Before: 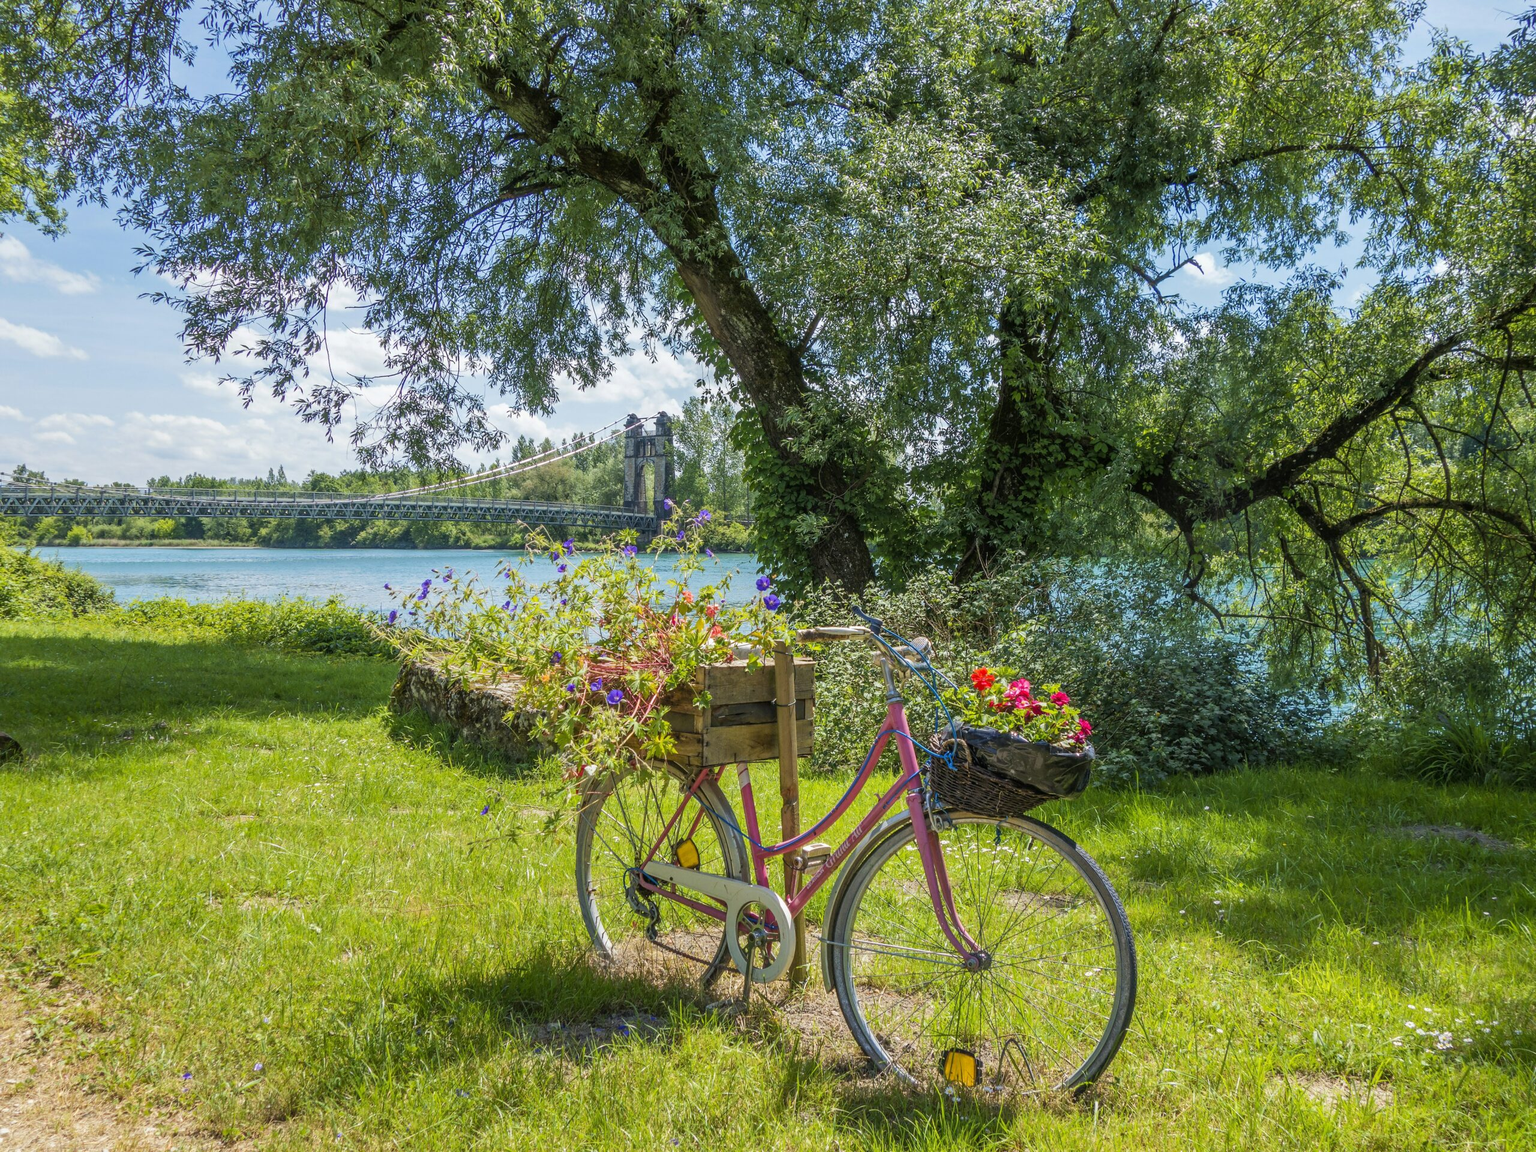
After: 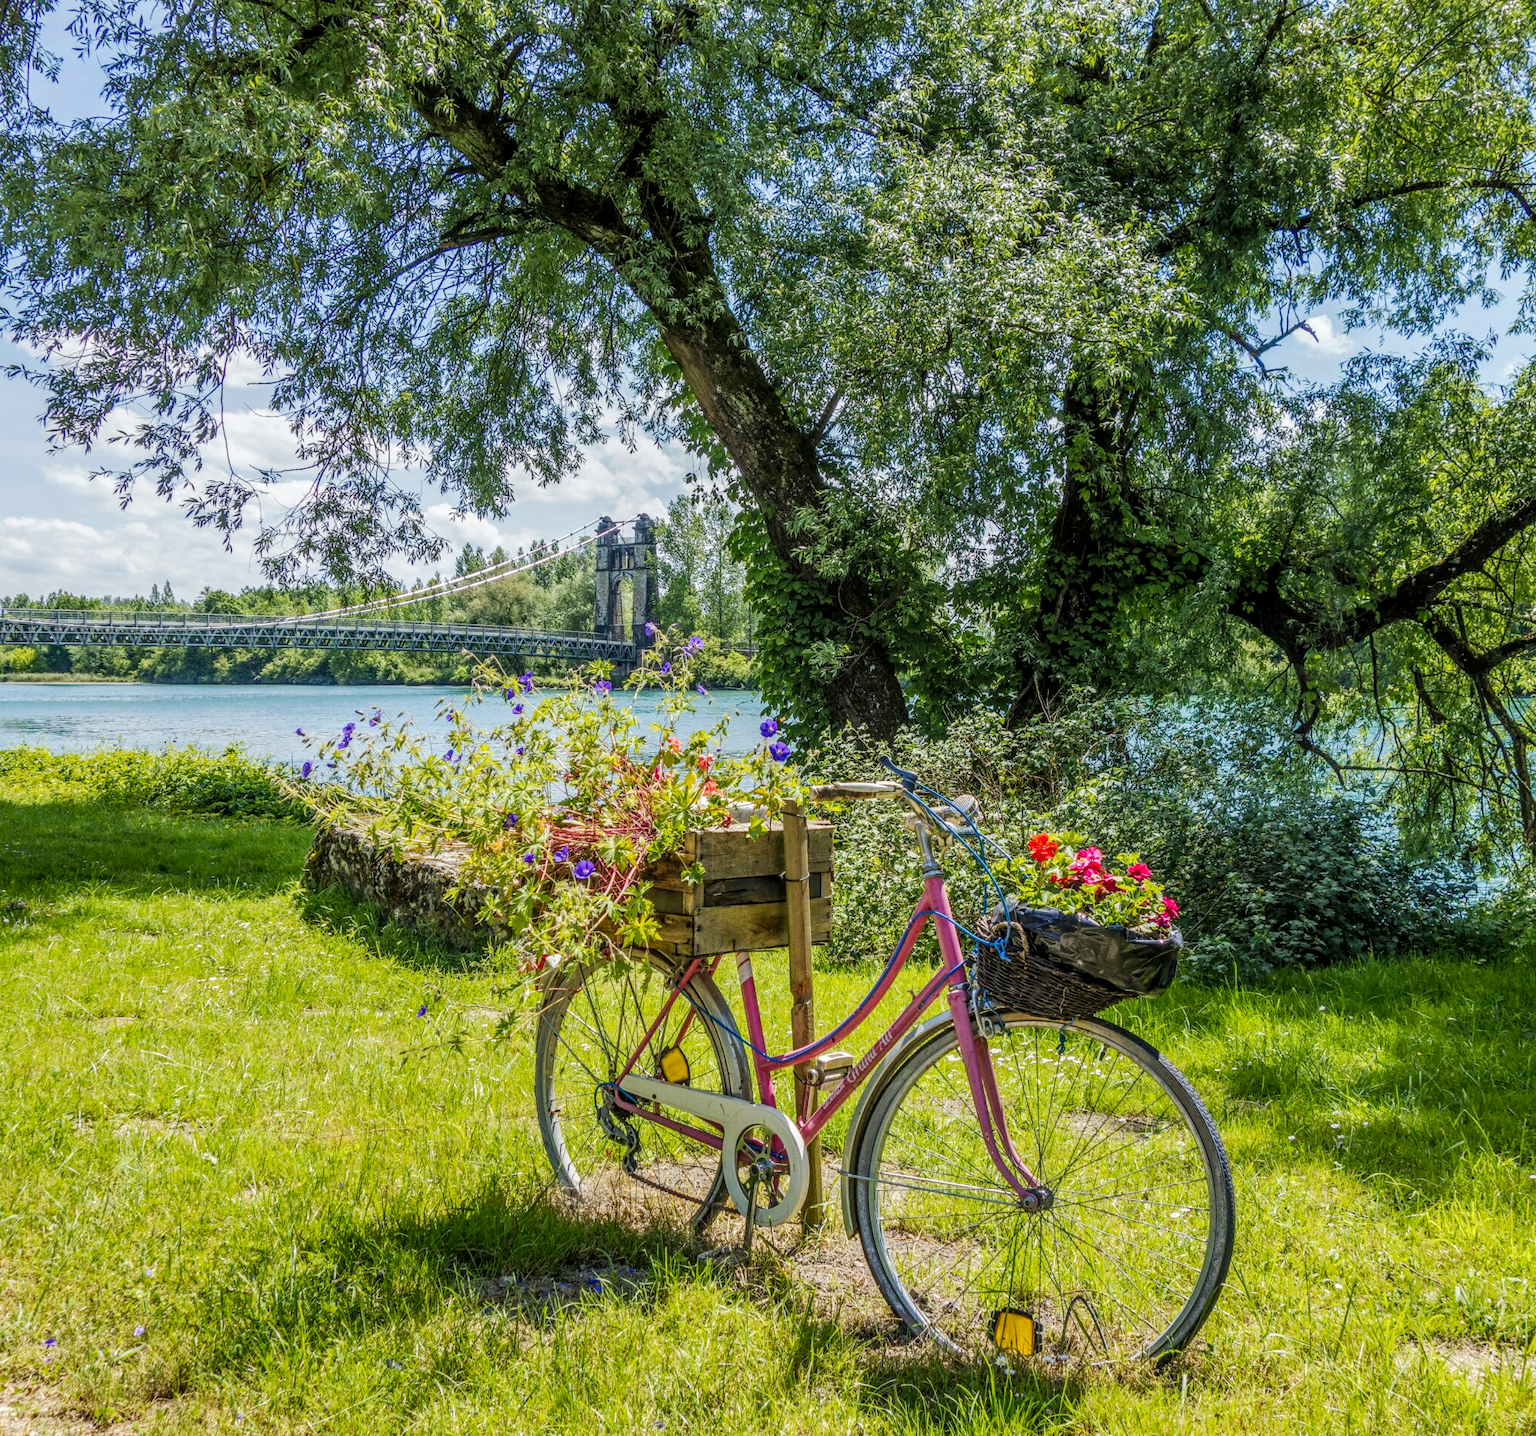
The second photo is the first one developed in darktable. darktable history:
tone curve: curves: ch0 [(0.003, 0) (0.066, 0.031) (0.163, 0.112) (0.264, 0.238) (0.395, 0.408) (0.517, 0.56) (0.684, 0.734) (0.791, 0.814) (1, 1)]; ch1 [(0, 0) (0.164, 0.115) (0.337, 0.332) (0.39, 0.398) (0.464, 0.461) (0.501, 0.5) (0.507, 0.5) (0.534, 0.532) (0.577, 0.59) (0.652, 0.681) (0.733, 0.749) (0.811, 0.796) (1, 1)]; ch2 [(0, 0) (0.337, 0.382) (0.464, 0.476) (0.501, 0.5) (0.527, 0.54) (0.551, 0.565) (0.6, 0.59) (0.687, 0.675) (1, 1)], preserve colors none
local contrast: highlights 5%, shadows 2%, detail 134%
crop and rotate: left 9.573%, right 10.27%
